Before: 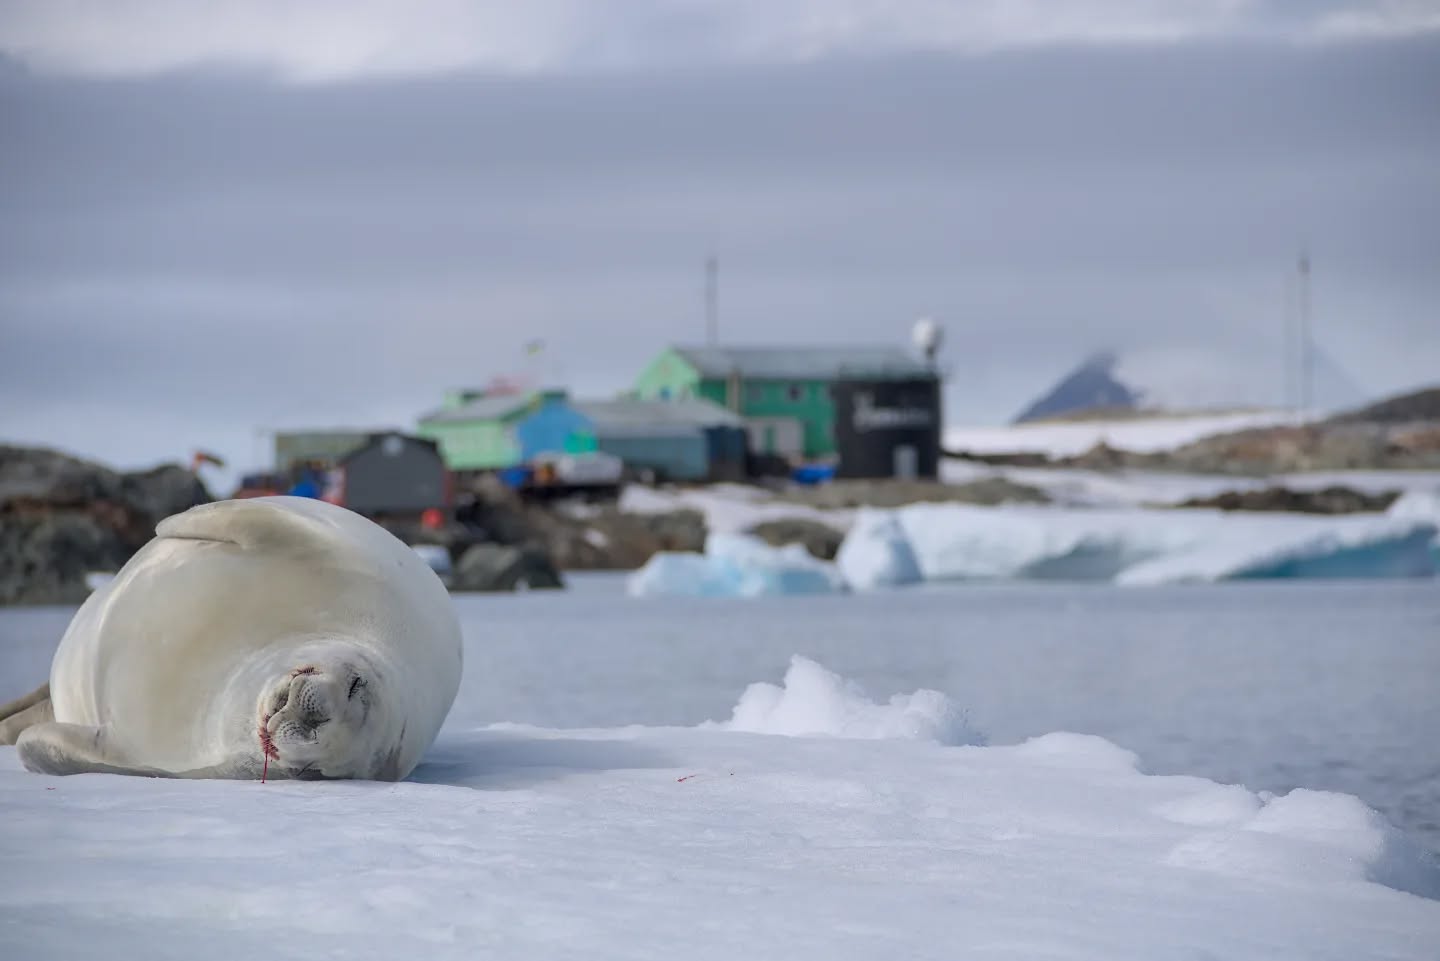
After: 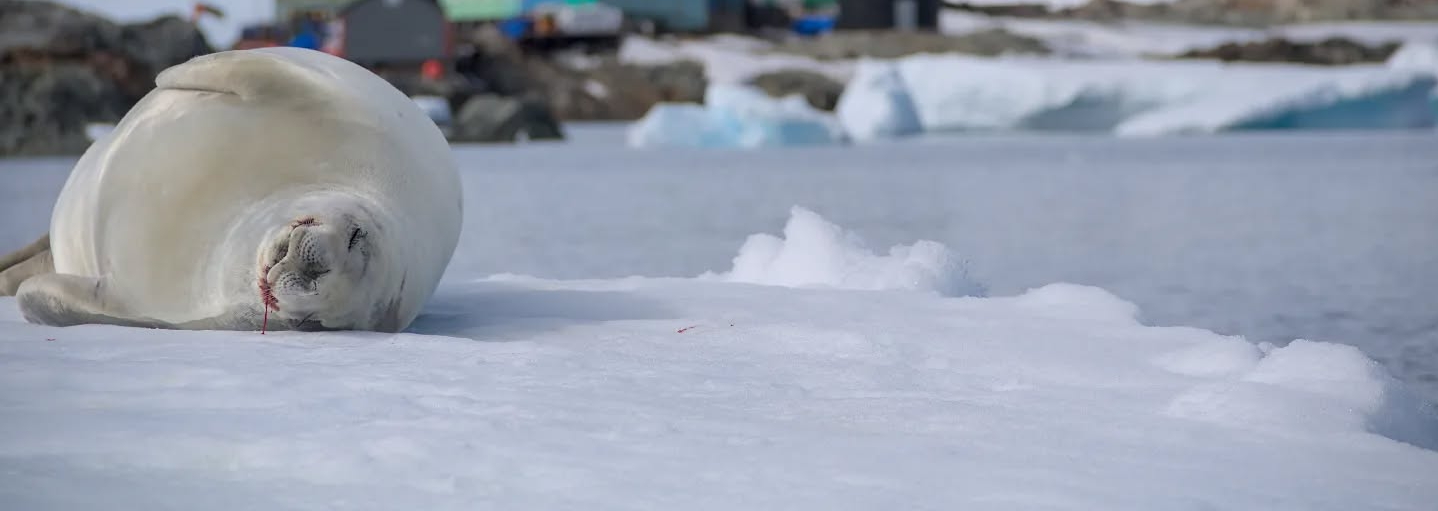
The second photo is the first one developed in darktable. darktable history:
crop and rotate: top 46.774%, right 0.113%
